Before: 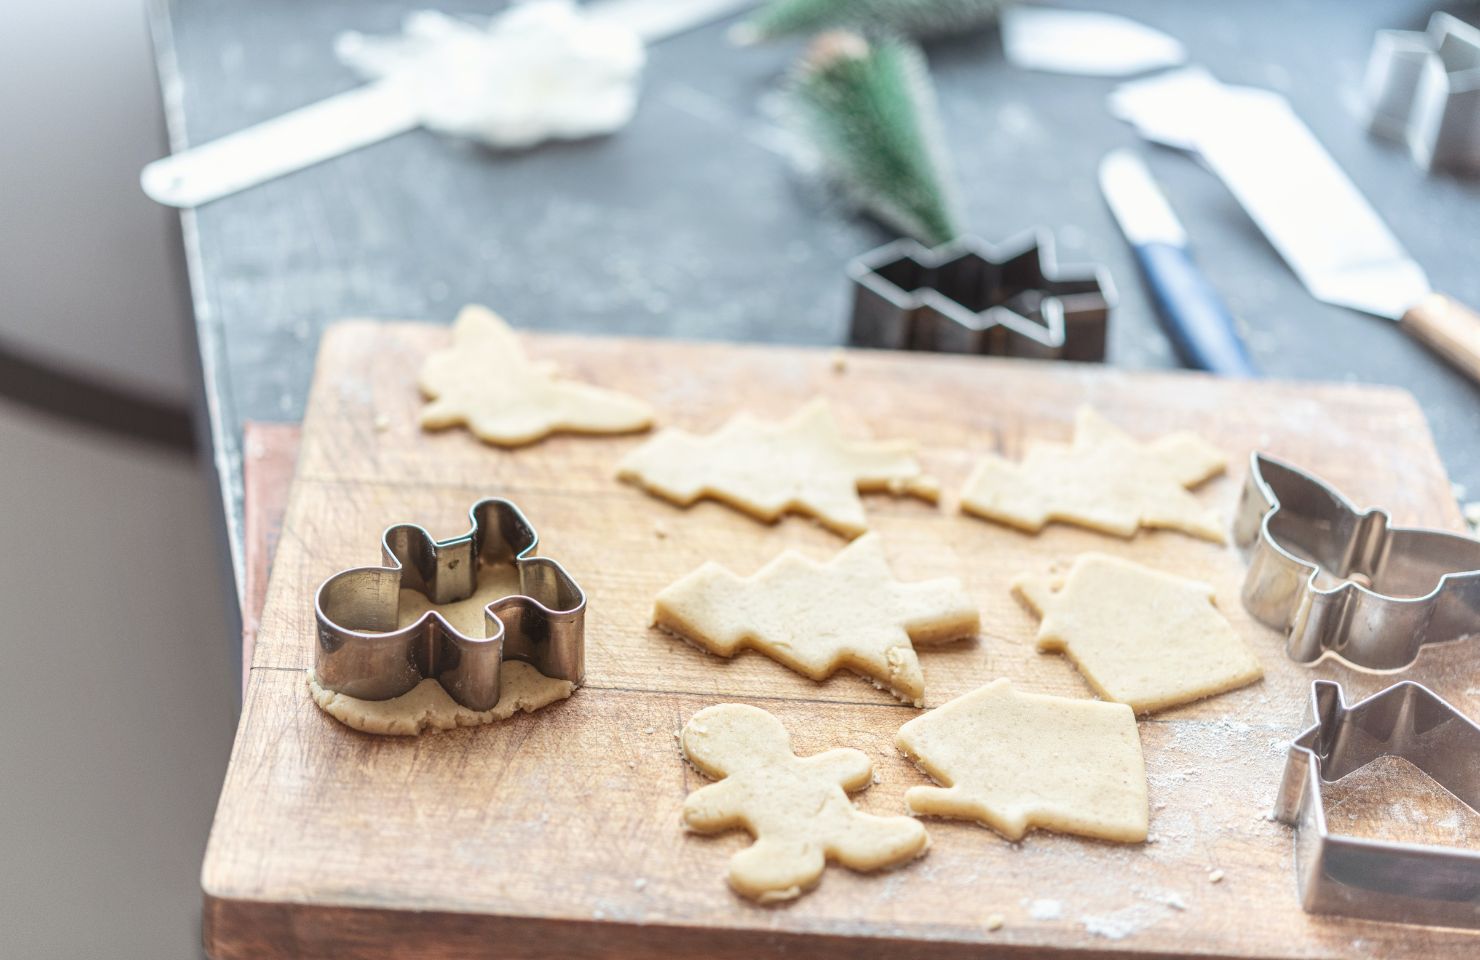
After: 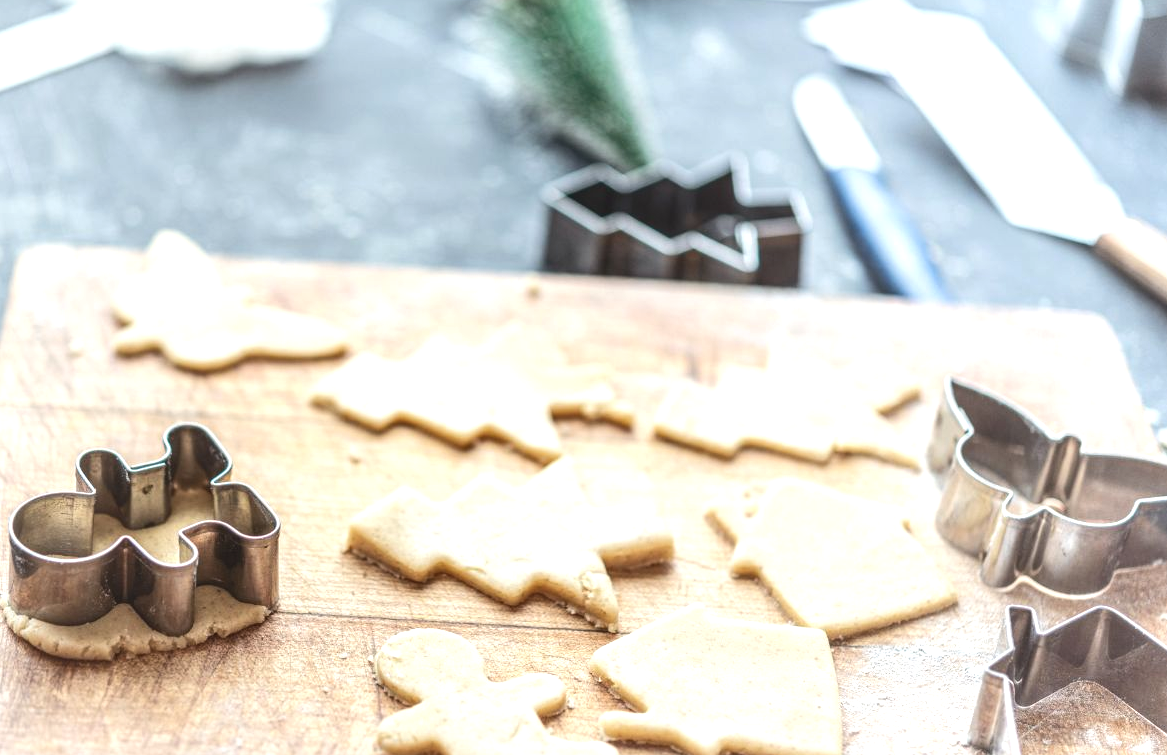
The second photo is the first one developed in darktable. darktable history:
tone equalizer: -8 EV -0.417 EV, -7 EV -0.389 EV, -6 EV -0.333 EV, -5 EV -0.222 EV, -3 EV 0.222 EV, -2 EV 0.333 EV, -1 EV 0.389 EV, +0 EV 0.417 EV, edges refinement/feathering 500, mask exposure compensation -1.57 EV, preserve details no
local contrast: detail 110%
crop and rotate: left 20.74%, top 7.912%, right 0.375%, bottom 13.378%
shadows and highlights: shadows -10, white point adjustment 1.5, highlights 10
